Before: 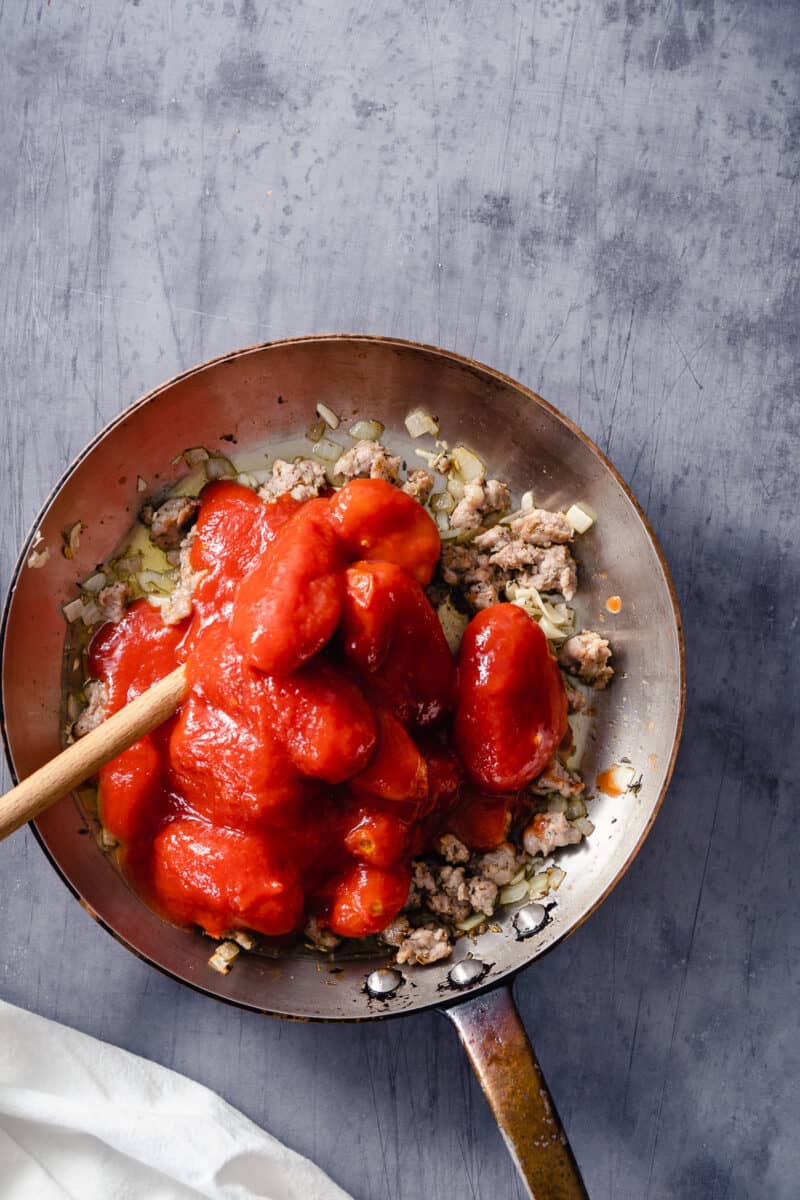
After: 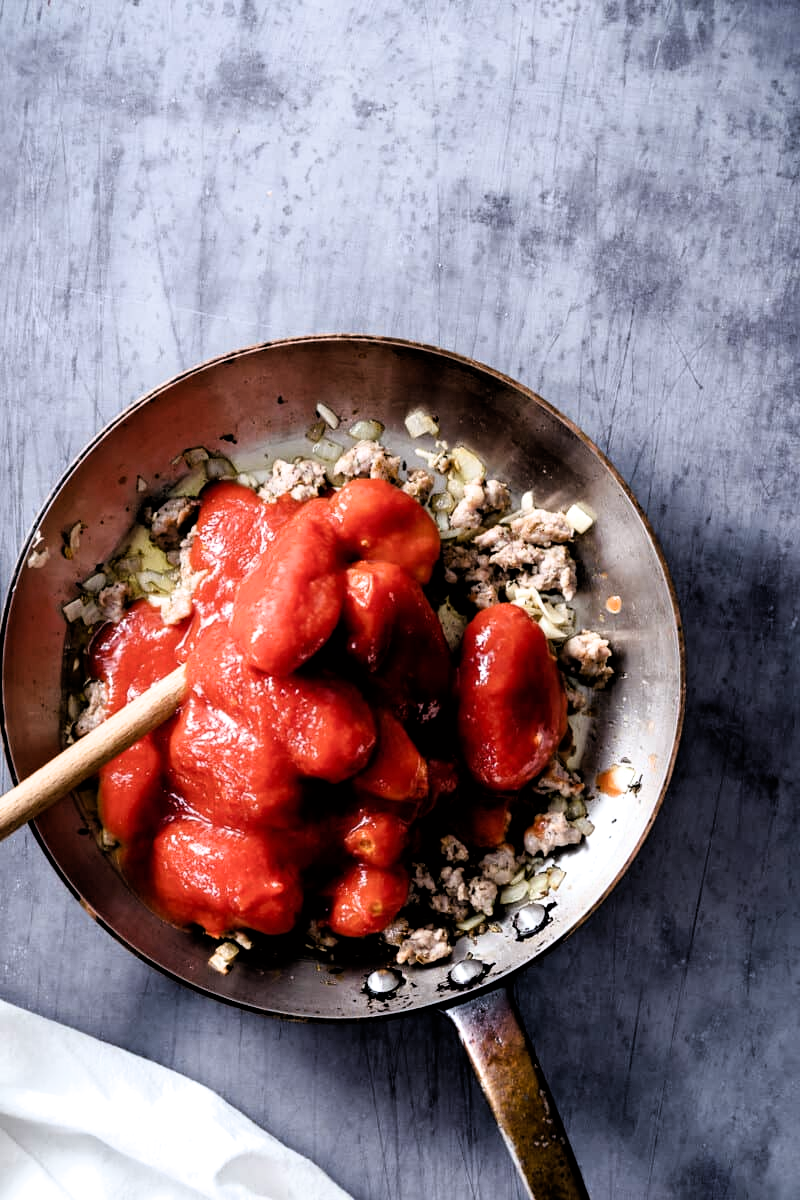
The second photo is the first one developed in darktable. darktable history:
white balance: red 0.967, blue 1.049
filmic rgb: black relative exposure -3.63 EV, white relative exposure 2.16 EV, hardness 3.62
rgb curve: mode RGB, independent channels
